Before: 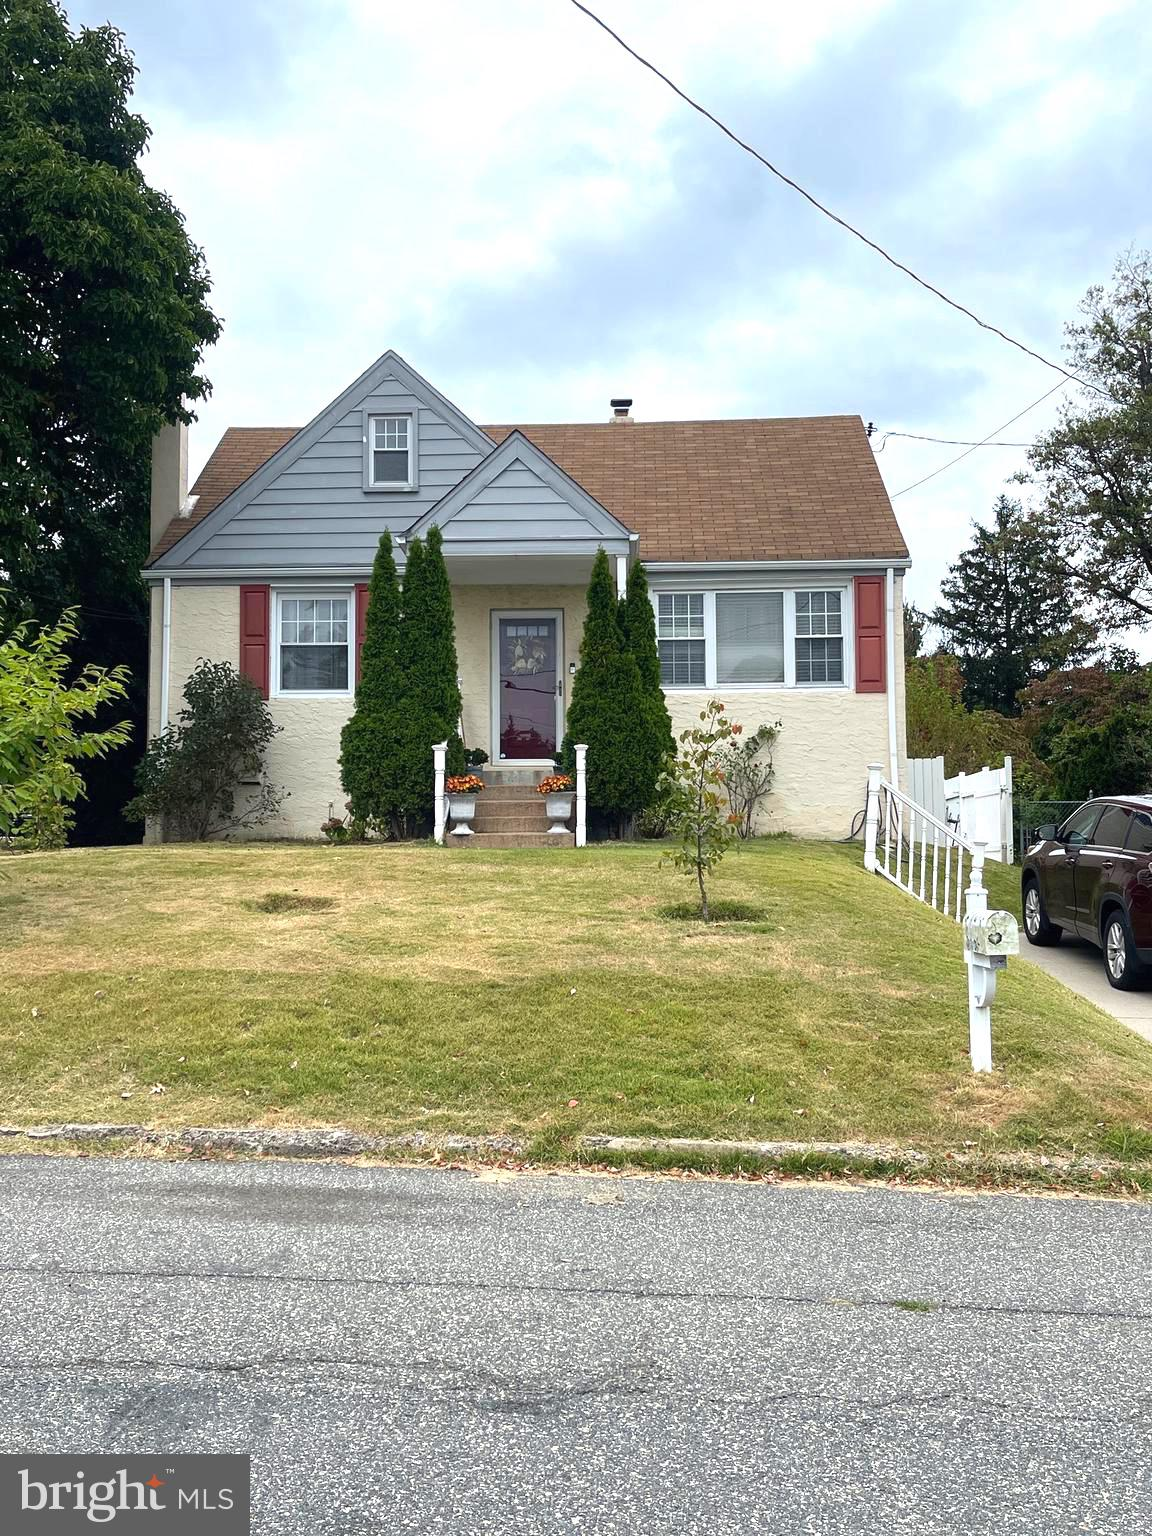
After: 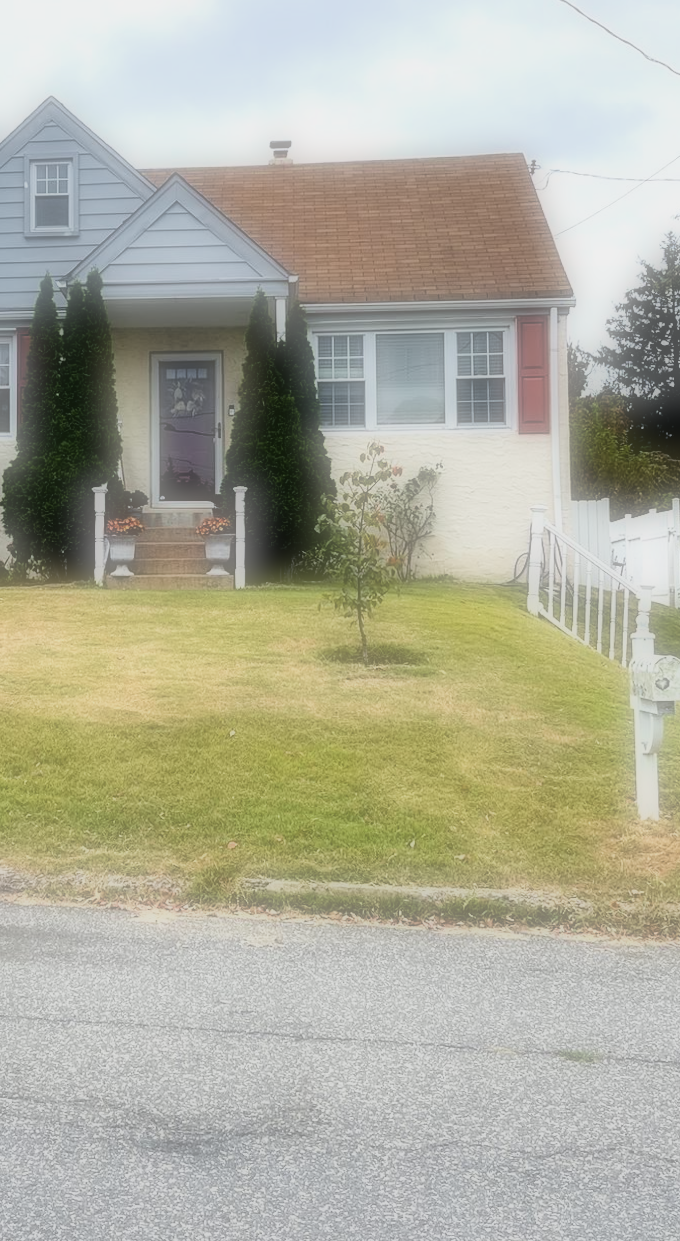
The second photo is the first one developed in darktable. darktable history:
crop and rotate: left 28.256%, top 17.734%, right 12.656%, bottom 3.573%
rotate and perspective: lens shift (horizontal) -0.055, automatic cropping off
soften: on, module defaults
filmic rgb: black relative exposure -5 EV, hardness 2.88, contrast 1.3
